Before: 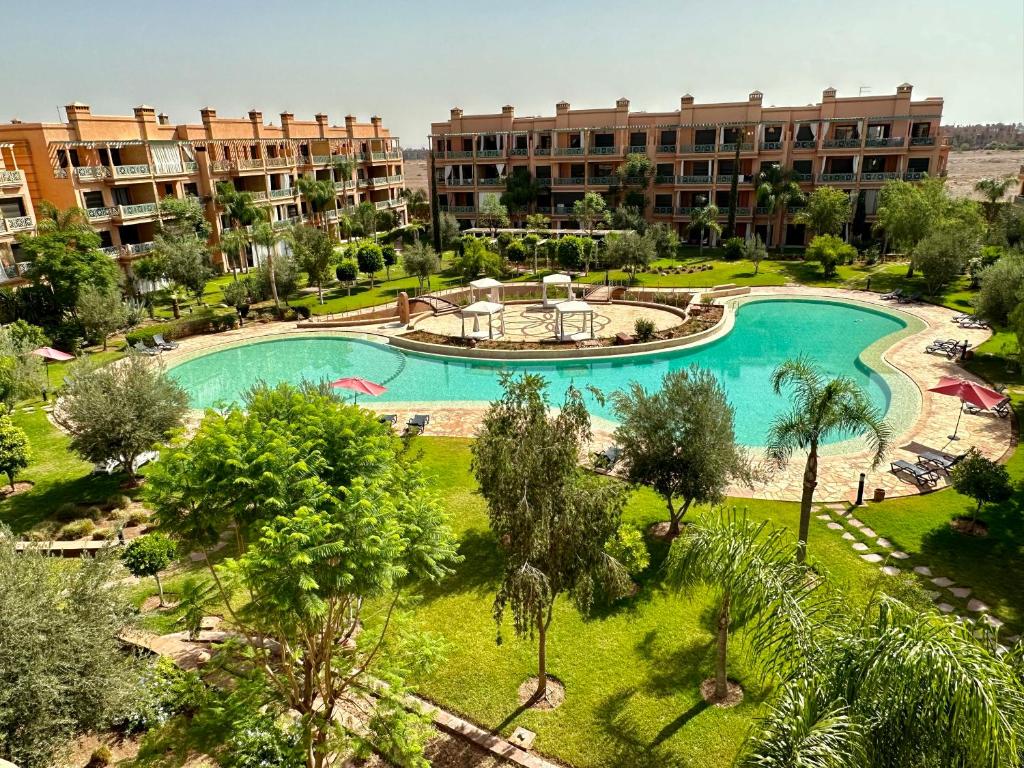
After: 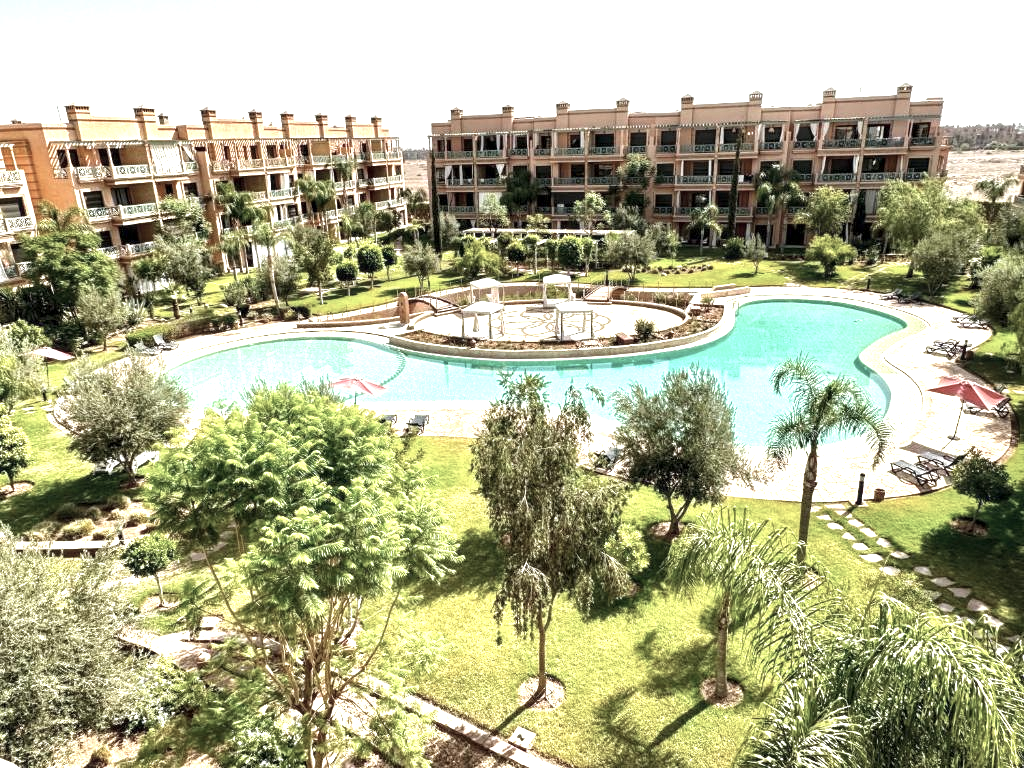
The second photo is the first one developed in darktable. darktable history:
local contrast: highlights 84%, shadows 81%
exposure: black level correction 0, exposure 1.2 EV, compensate highlight preservation false
contrast brightness saturation: contrast -0.049, saturation -0.418
